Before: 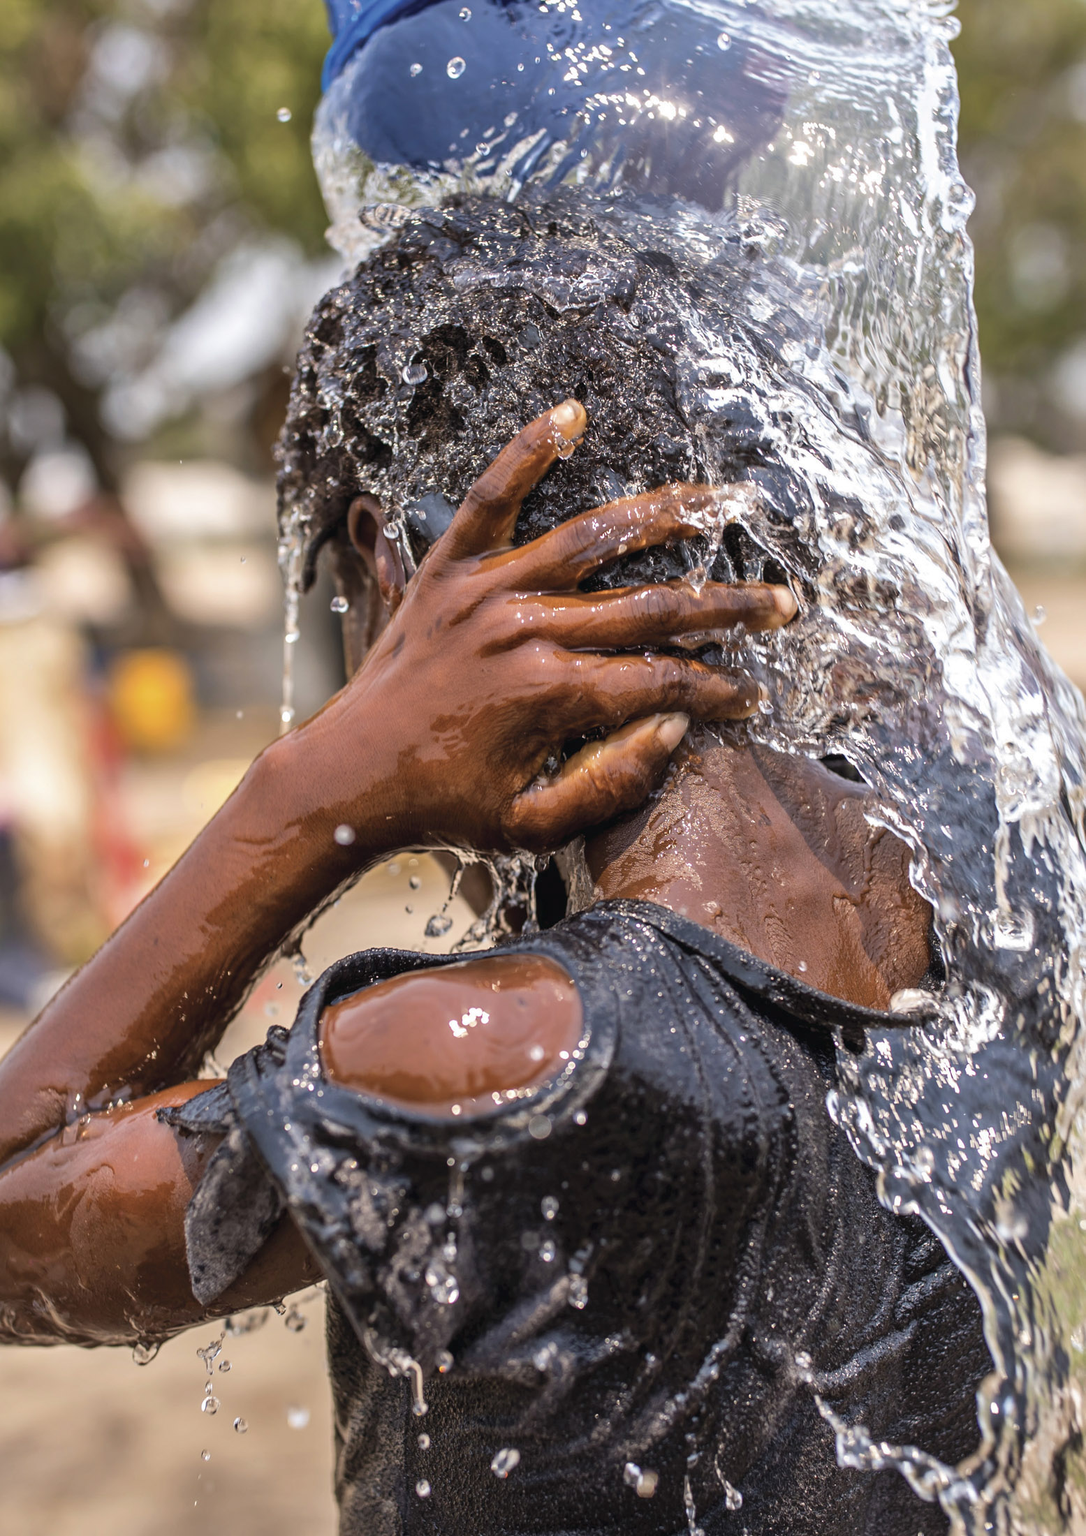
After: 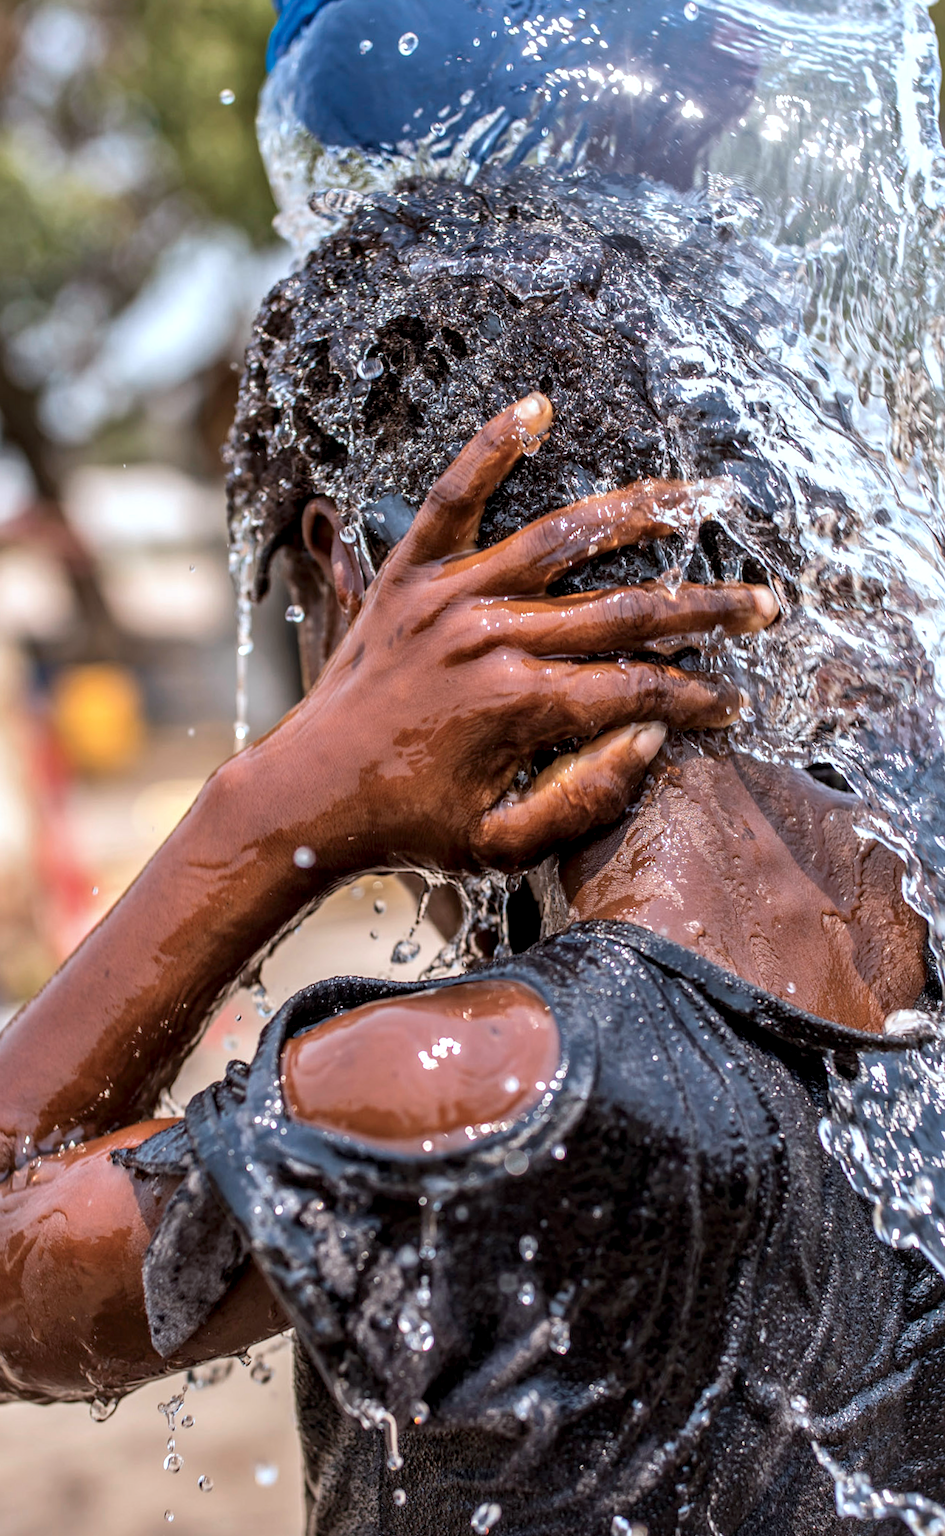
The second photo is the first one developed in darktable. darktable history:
crop and rotate: angle 1°, left 4.281%, top 0.642%, right 11.383%, bottom 2.486%
color correction: highlights a* -4.18, highlights b* -10.81
local contrast: highlights 83%, shadows 81%
